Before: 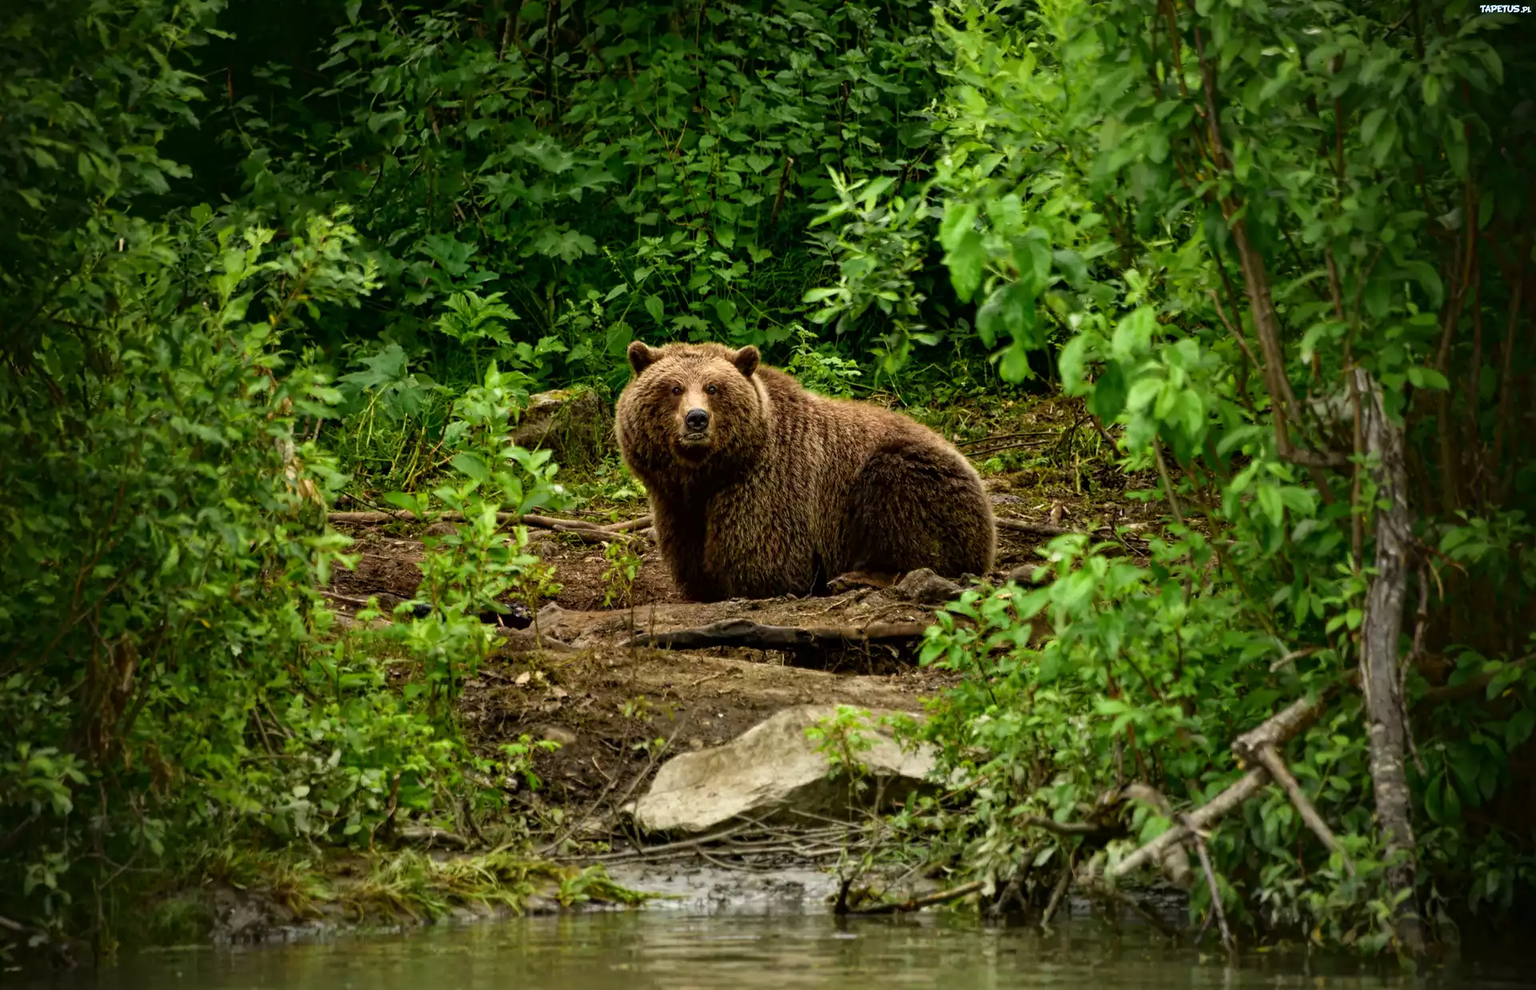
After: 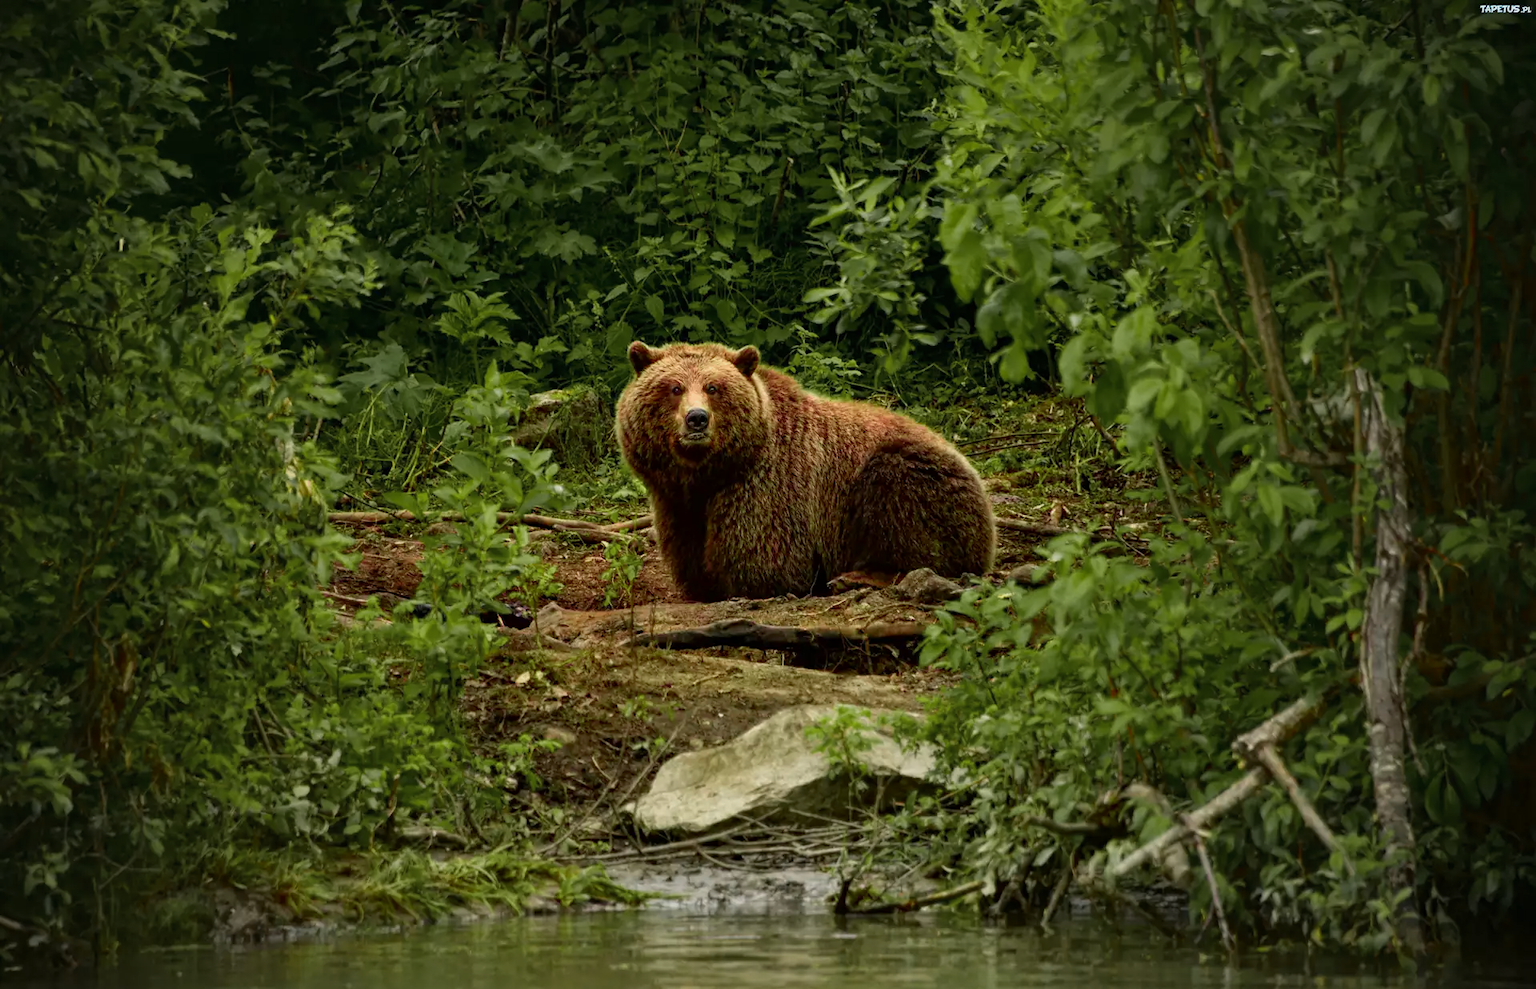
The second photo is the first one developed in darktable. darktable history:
shadows and highlights: radius 121.13, shadows 21.4, white point adjustment -9.72, highlights -14.39, soften with gaussian
color zones: curves: ch0 [(0, 0.533) (0.126, 0.533) (0.234, 0.533) (0.368, 0.357) (0.5, 0.5) (0.625, 0.5) (0.74, 0.637) (0.875, 0.5)]; ch1 [(0.004, 0.708) (0.129, 0.662) (0.25, 0.5) (0.375, 0.331) (0.496, 0.396) (0.625, 0.649) (0.739, 0.26) (0.875, 0.5) (1, 0.478)]; ch2 [(0, 0.409) (0.132, 0.403) (0.236, 0.558) (0.379, 0.448) (0.5, 0.5) (0.625, 0.5) (0.691, 0.39) (0.875, 0.5)]
